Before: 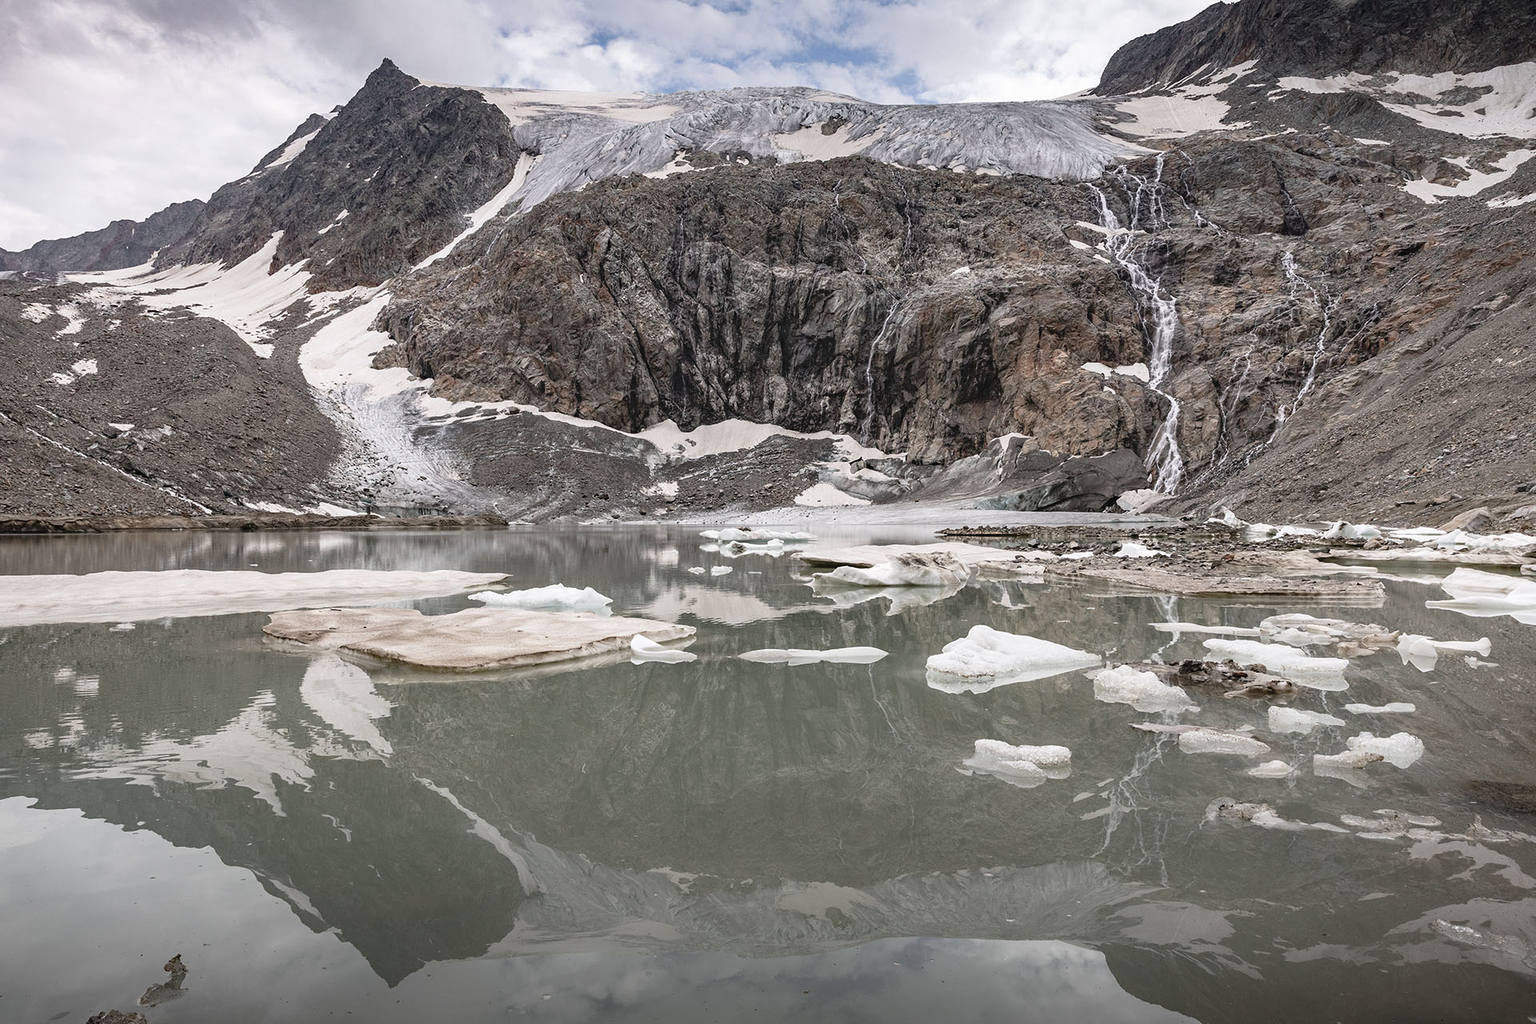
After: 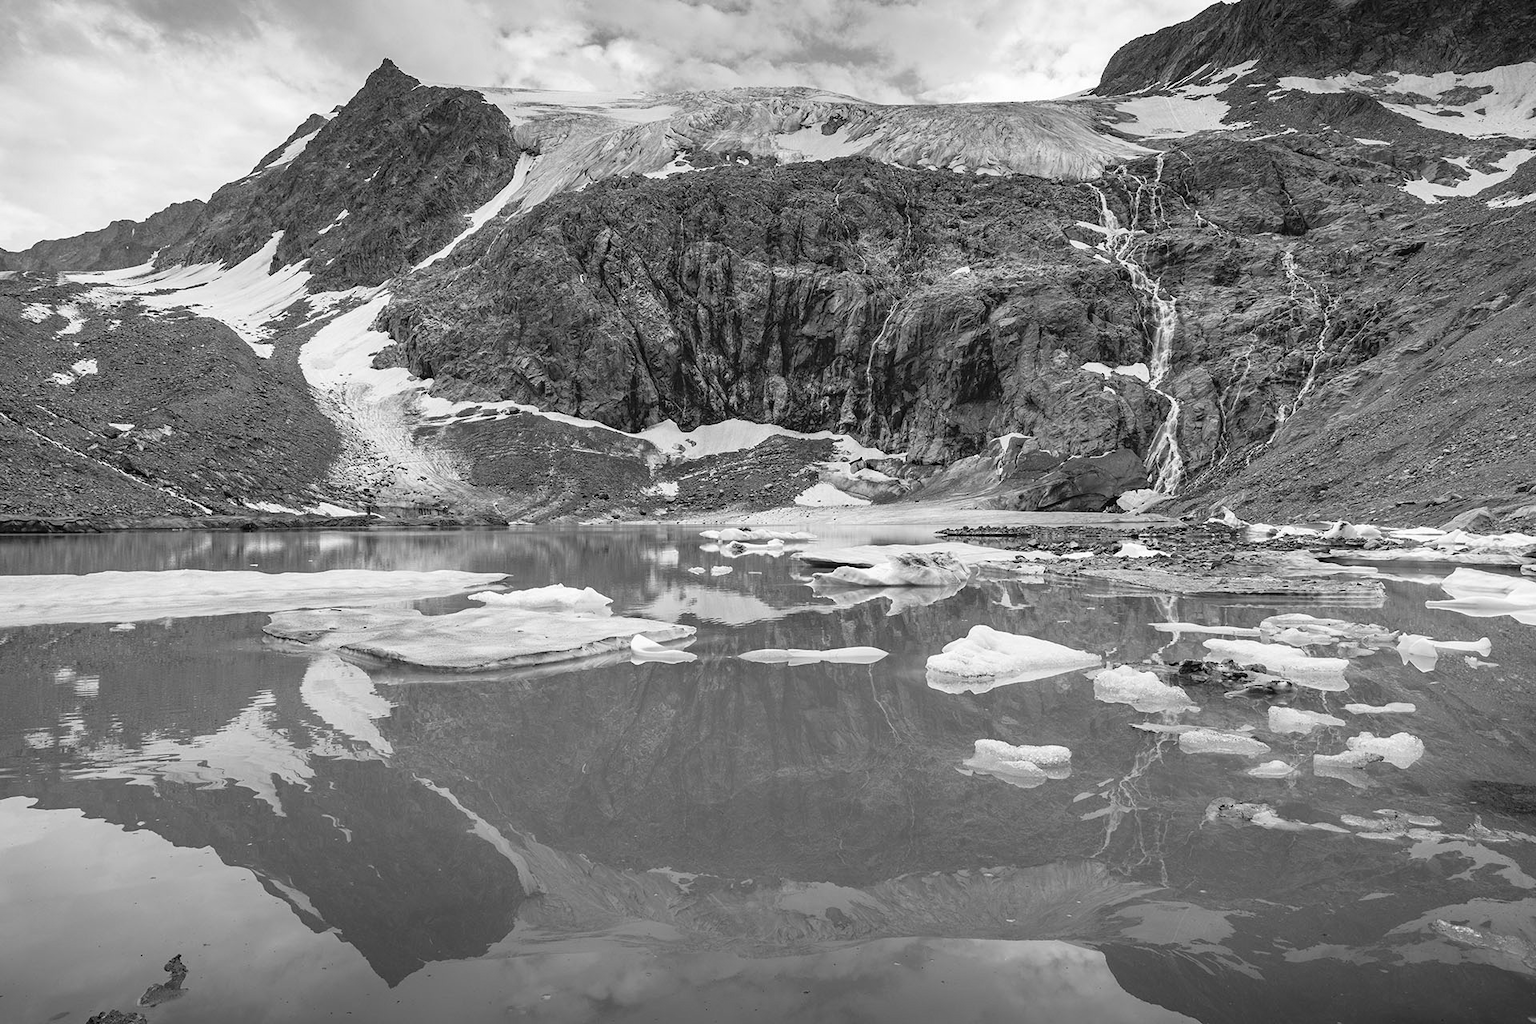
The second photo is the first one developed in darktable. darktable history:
monochrome: on, module defaults
white balance: emerald 1
